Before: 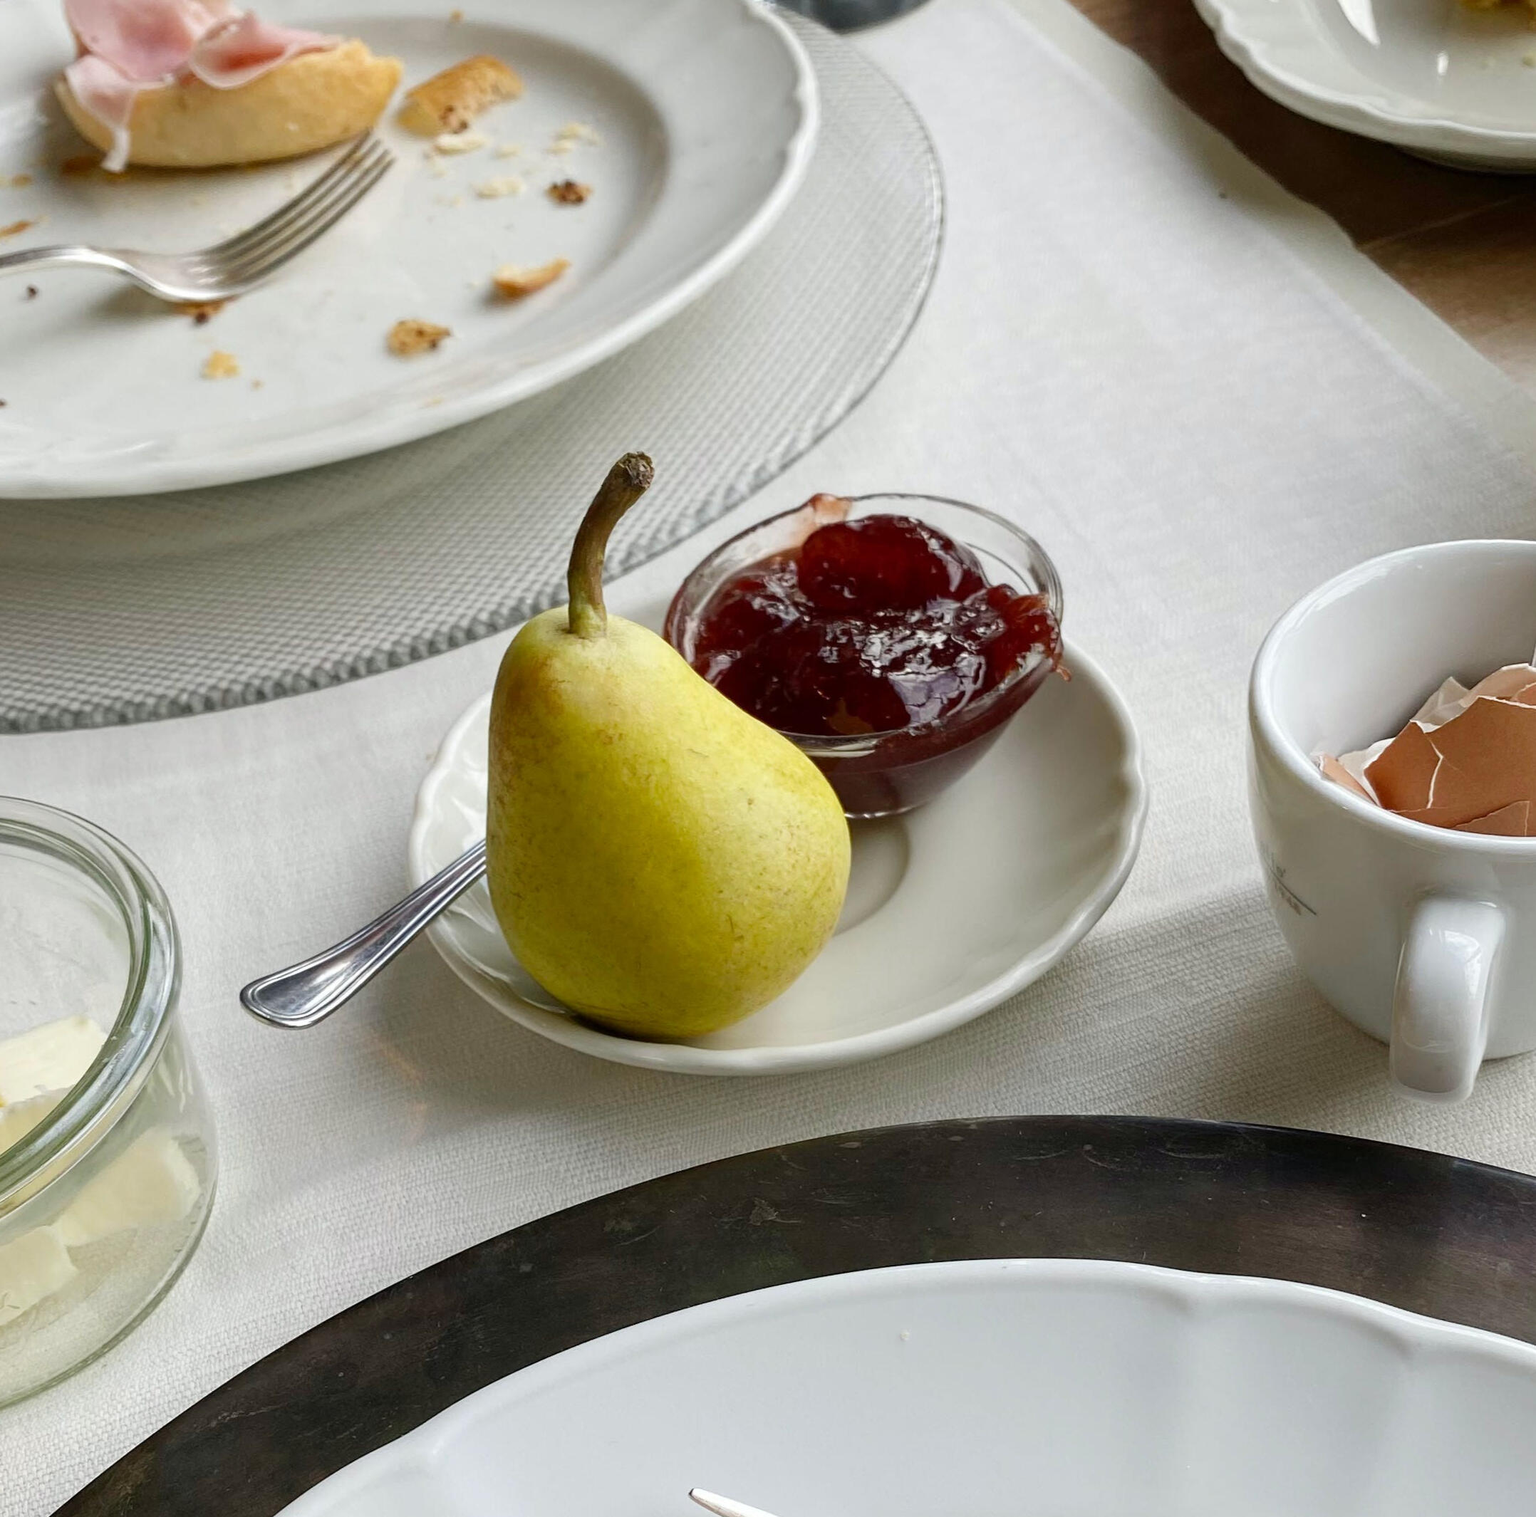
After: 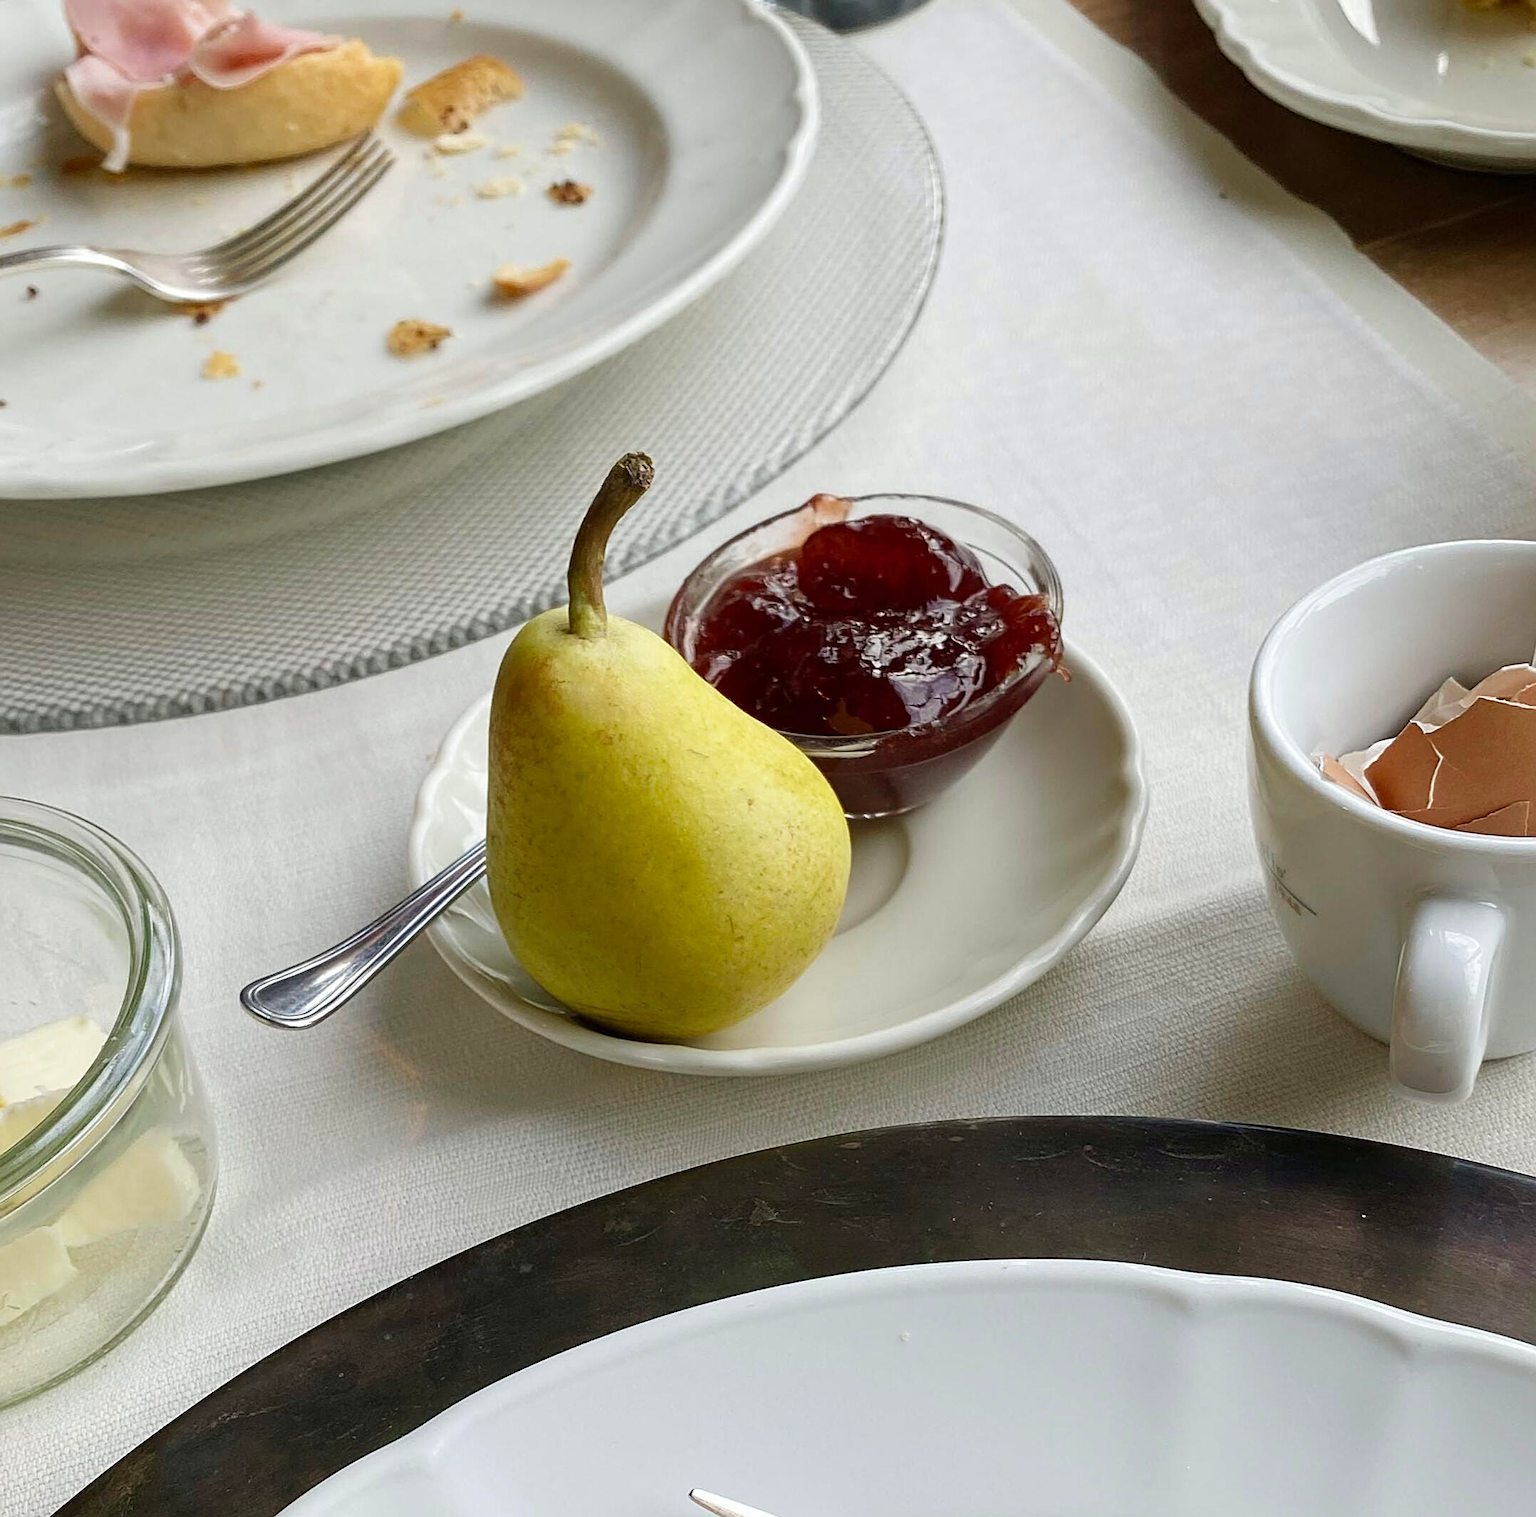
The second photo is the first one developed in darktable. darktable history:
sharpen: on, module defaults
velvia: strength 15%
